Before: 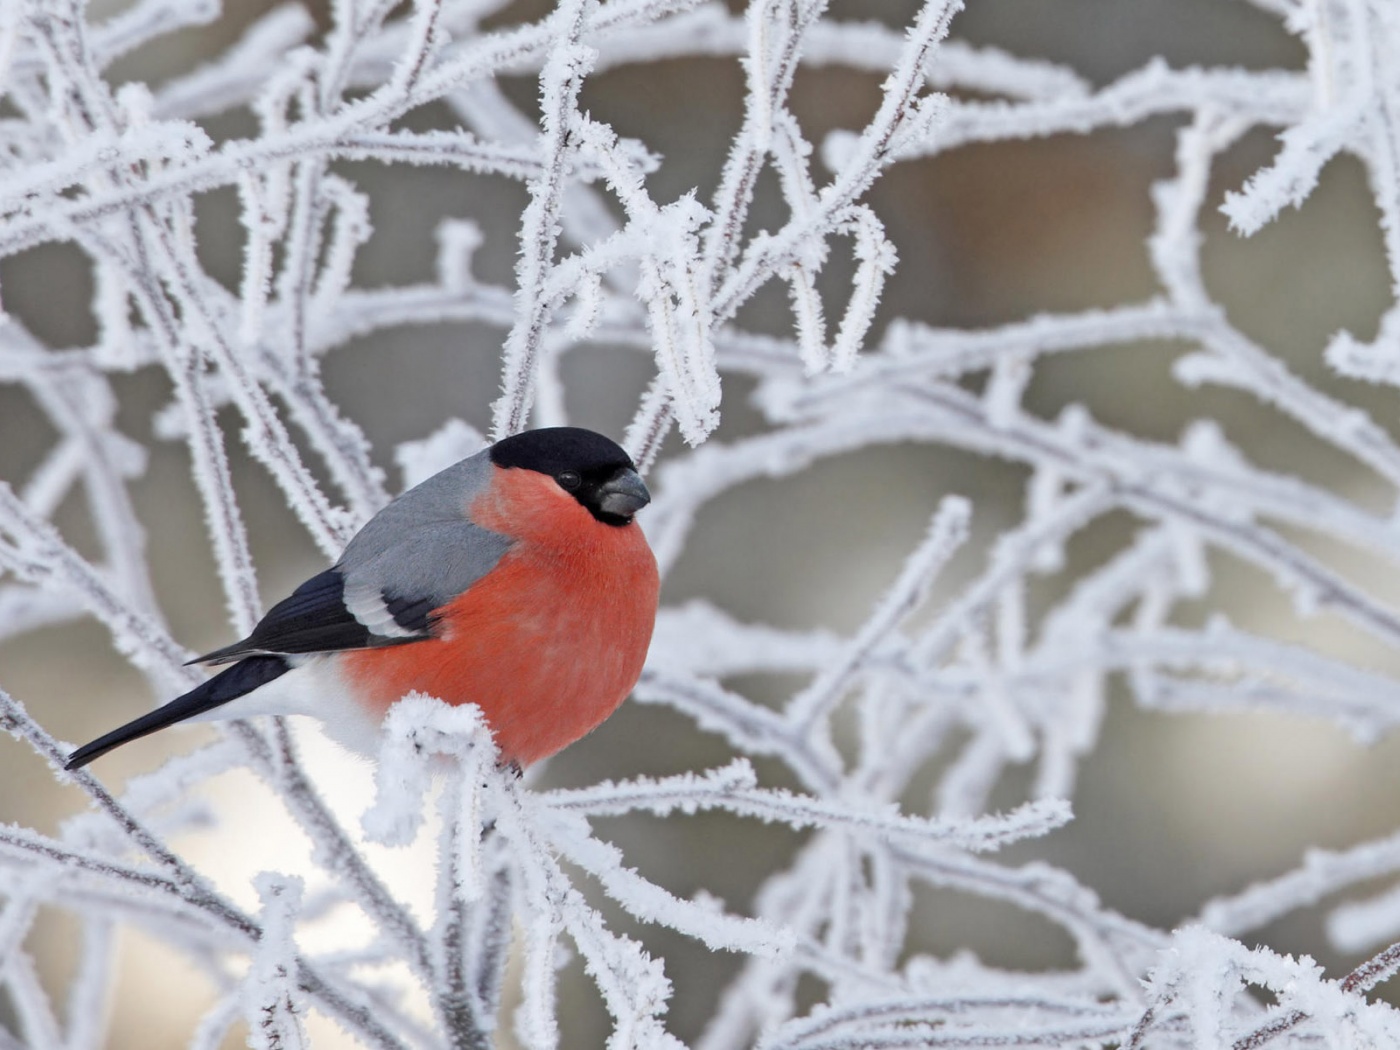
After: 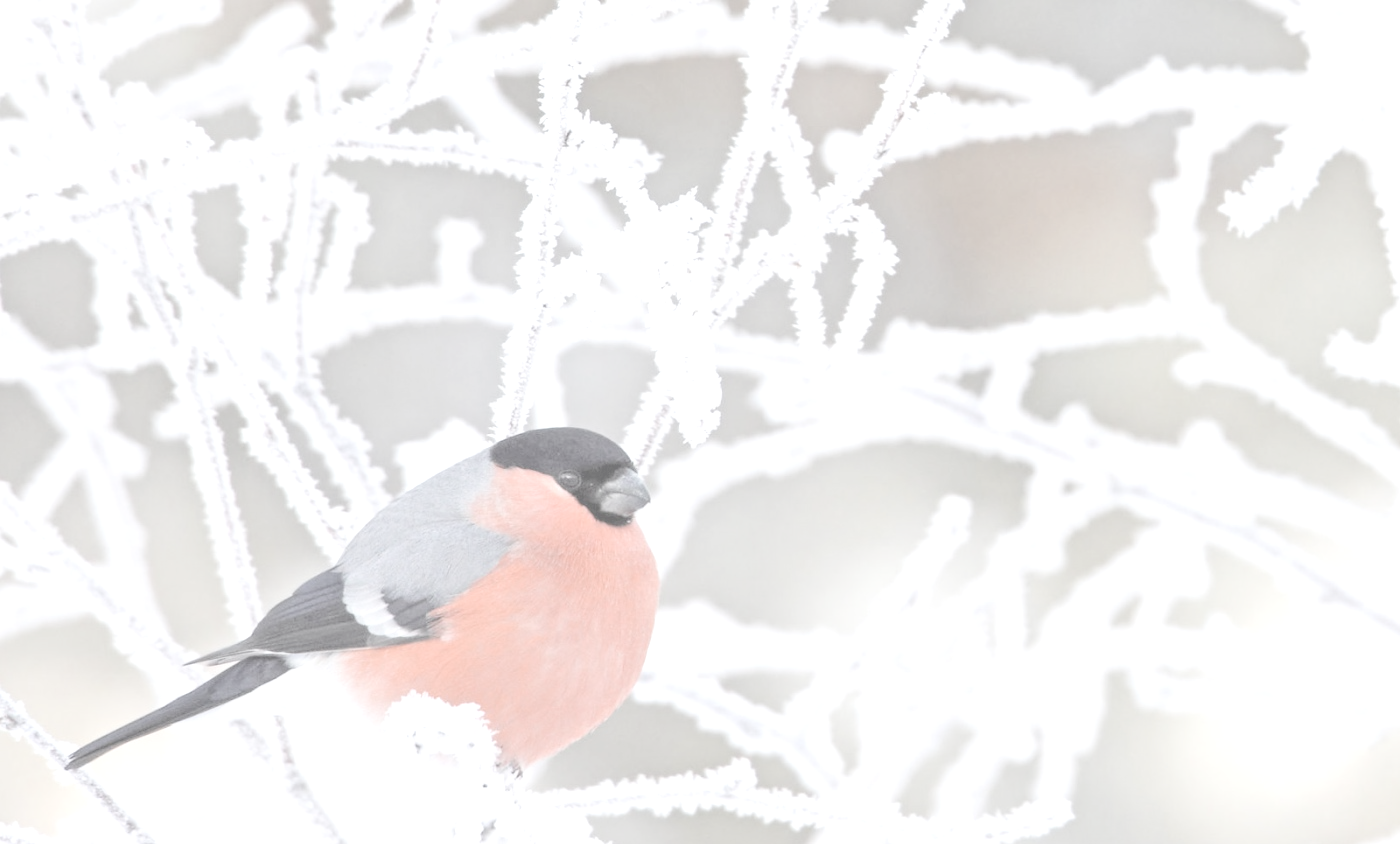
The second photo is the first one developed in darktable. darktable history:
exposure: exposure 2.005 EV, compensate exposure bias true, compensate highlight preservation false
contrast brightness saturation: contrast -0.326, brightness 0.756, saturation -0.787
crop: bottom 19.595%
